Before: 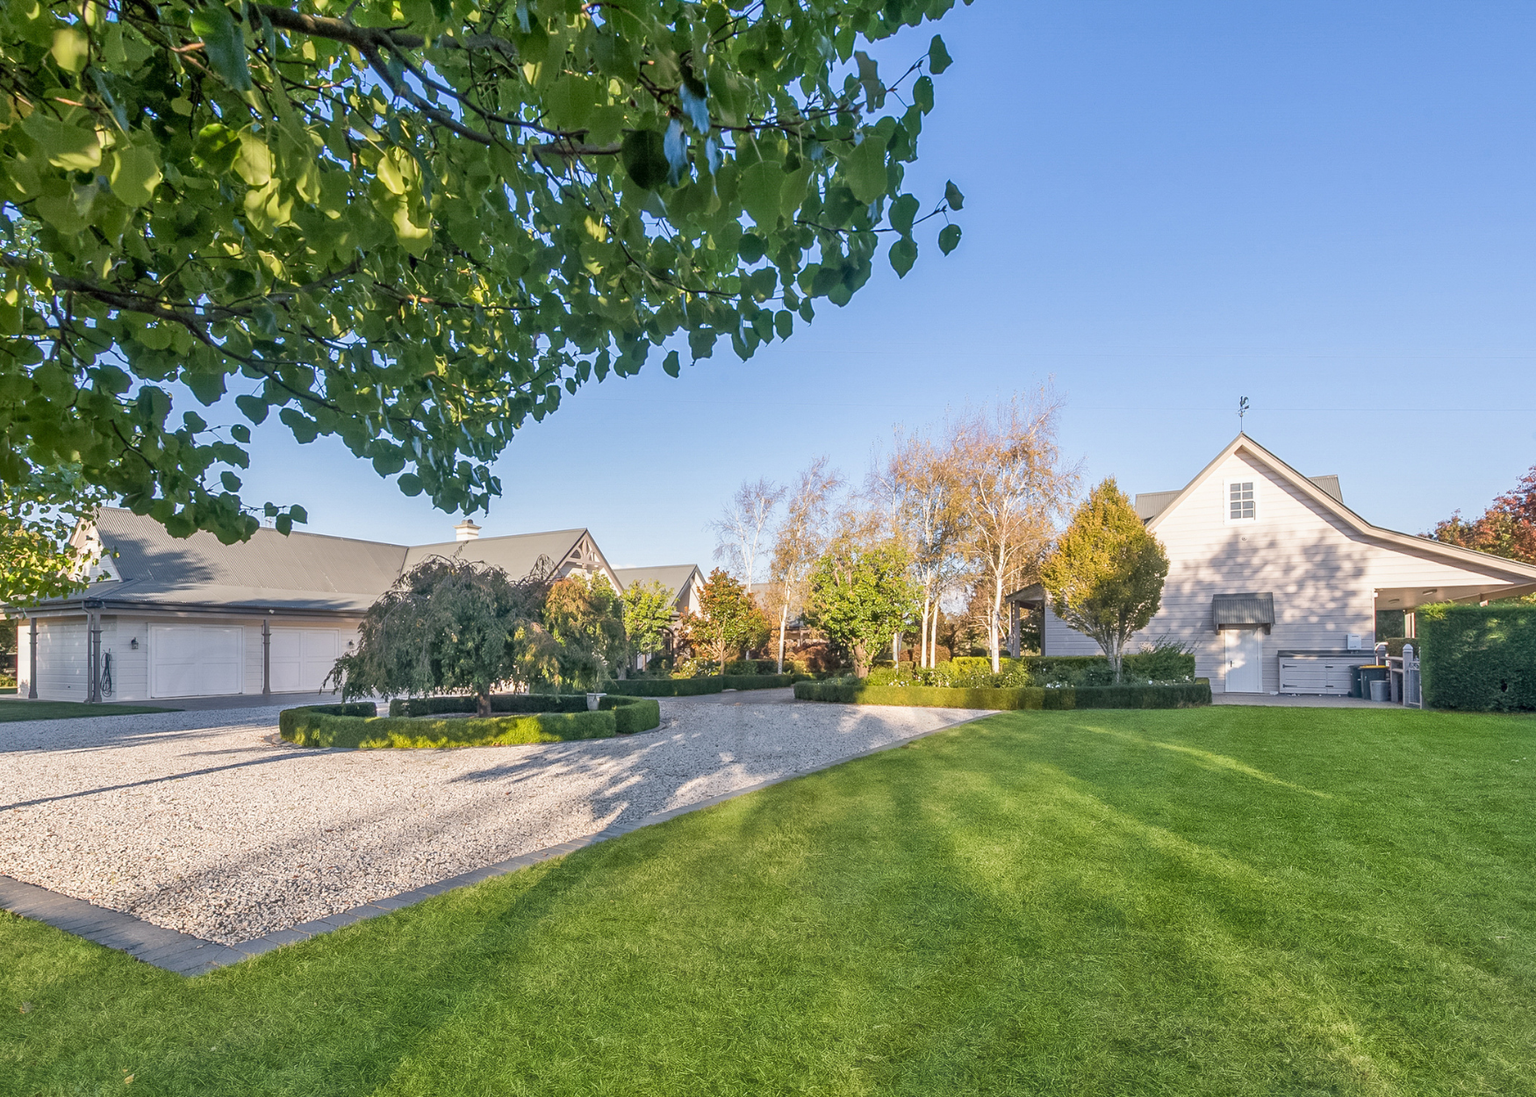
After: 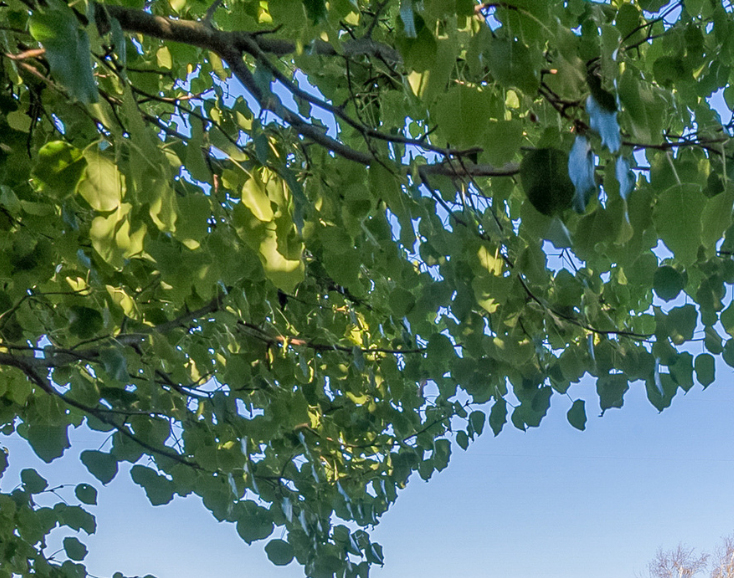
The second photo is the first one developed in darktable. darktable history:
crop and rotate: left 10.817%, top 0.062%, right 47.194%, bottom 53.626%
rgb curve: mode RGB, independent channels
